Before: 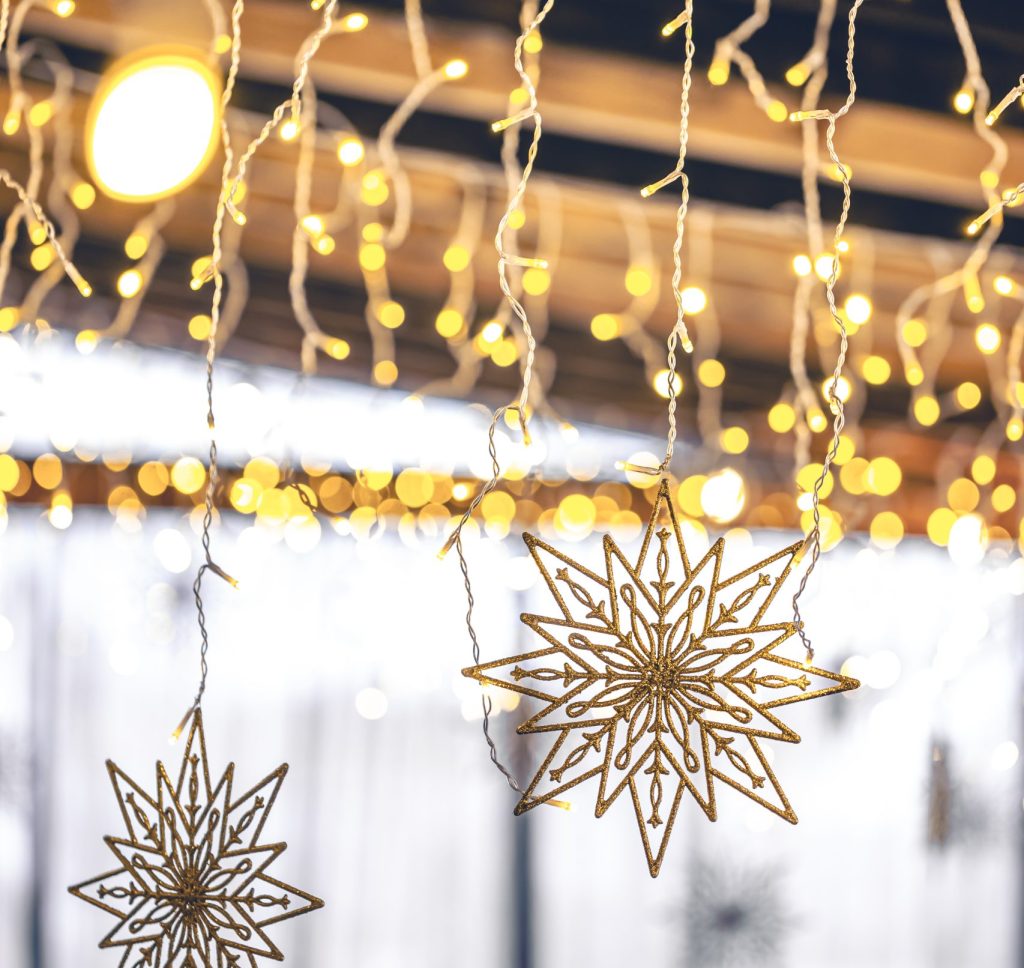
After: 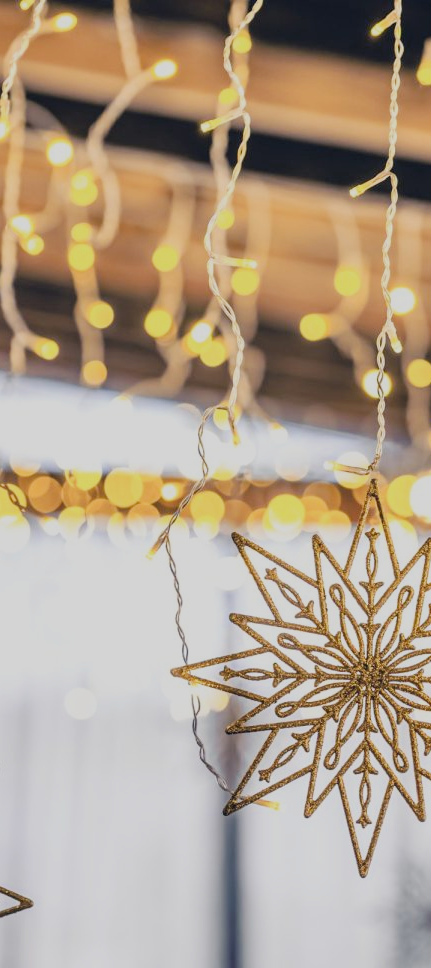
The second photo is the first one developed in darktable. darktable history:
filmic rgb: black relative exposure -7.65 EV, white relative exposure 4.56 EV, hardness 3.61
crop: left 28.424%, right 29.407%
